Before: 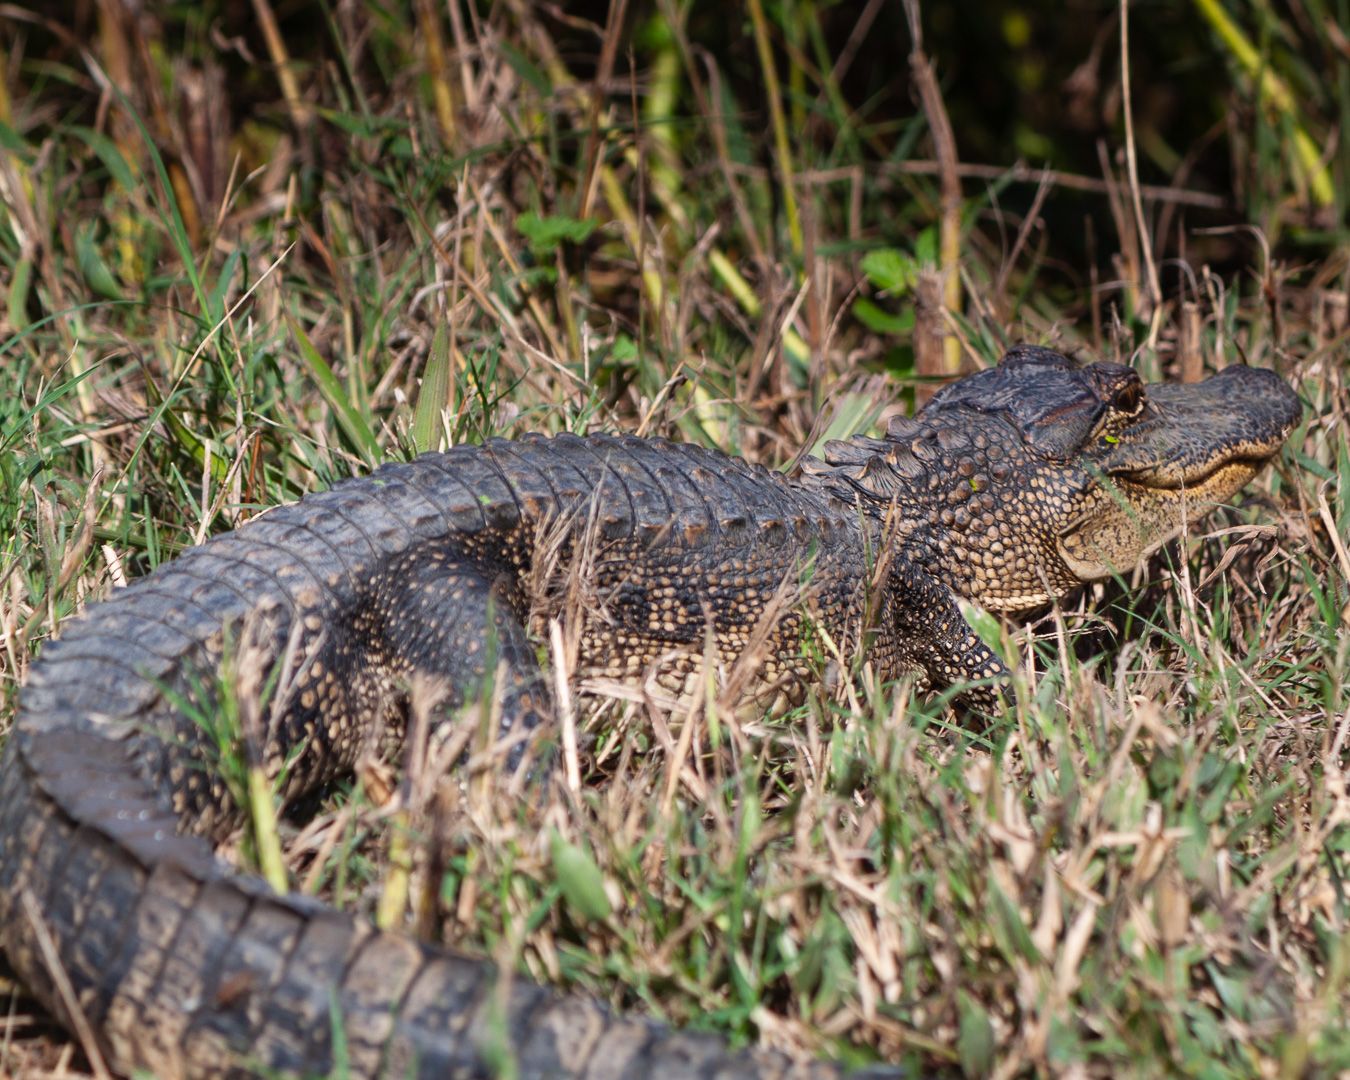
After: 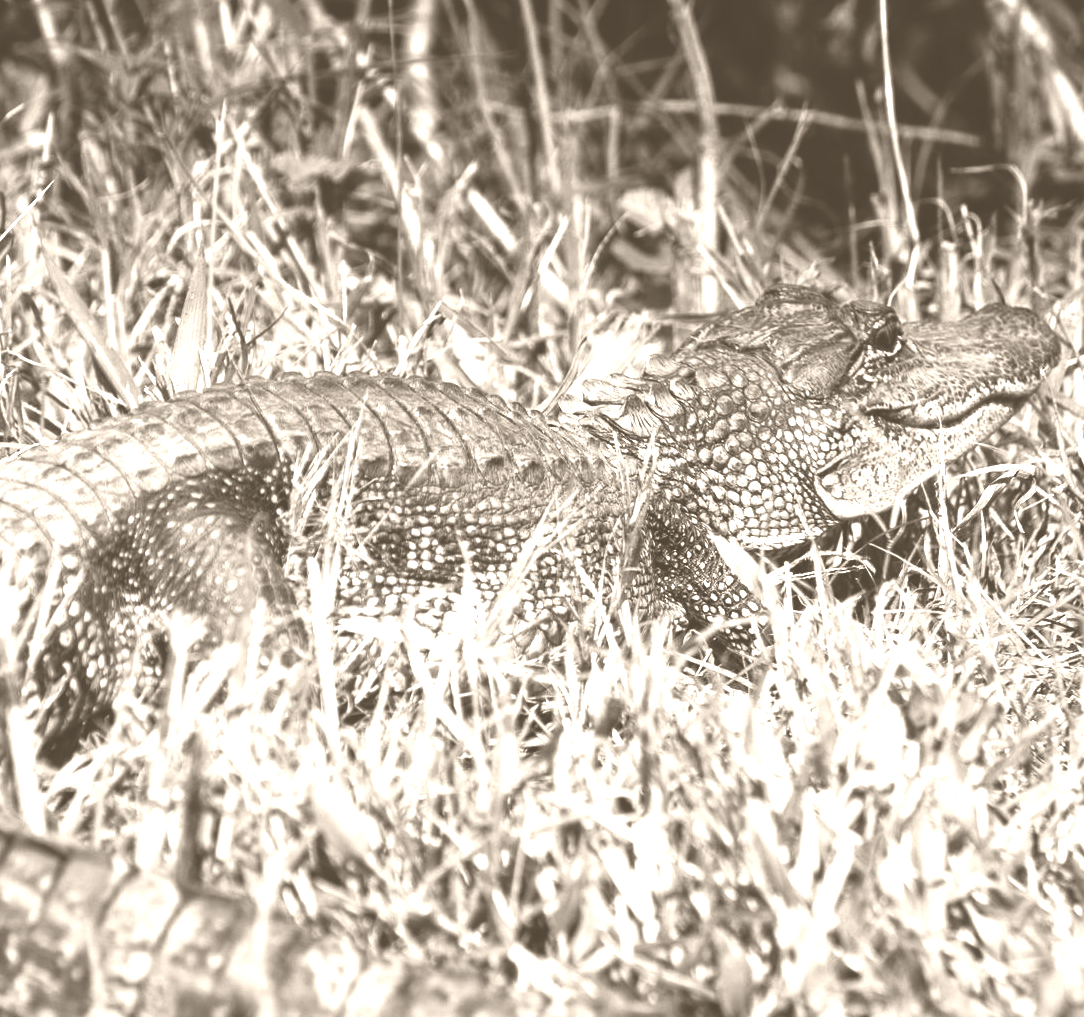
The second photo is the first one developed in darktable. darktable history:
tone equalizer: -8 EV -0.75 EV, -7 EV -0.7 EV, -6 EV -0.6 EV, -5 EV -0.4 EV, -3 EV 0.4 EV, -2 EV 0.6 EV, -1 EV 0.7 EV, +0 EV 0.75 EV, edges refinement/feathering 500, mask exposure compensation -1.57 EV, preserve details no
colorize: hue 34.49°, saturation 35.33%, source mix 100%, version 1
crop and rotate: left 17.959%, top 5.771%, right 1.742%
